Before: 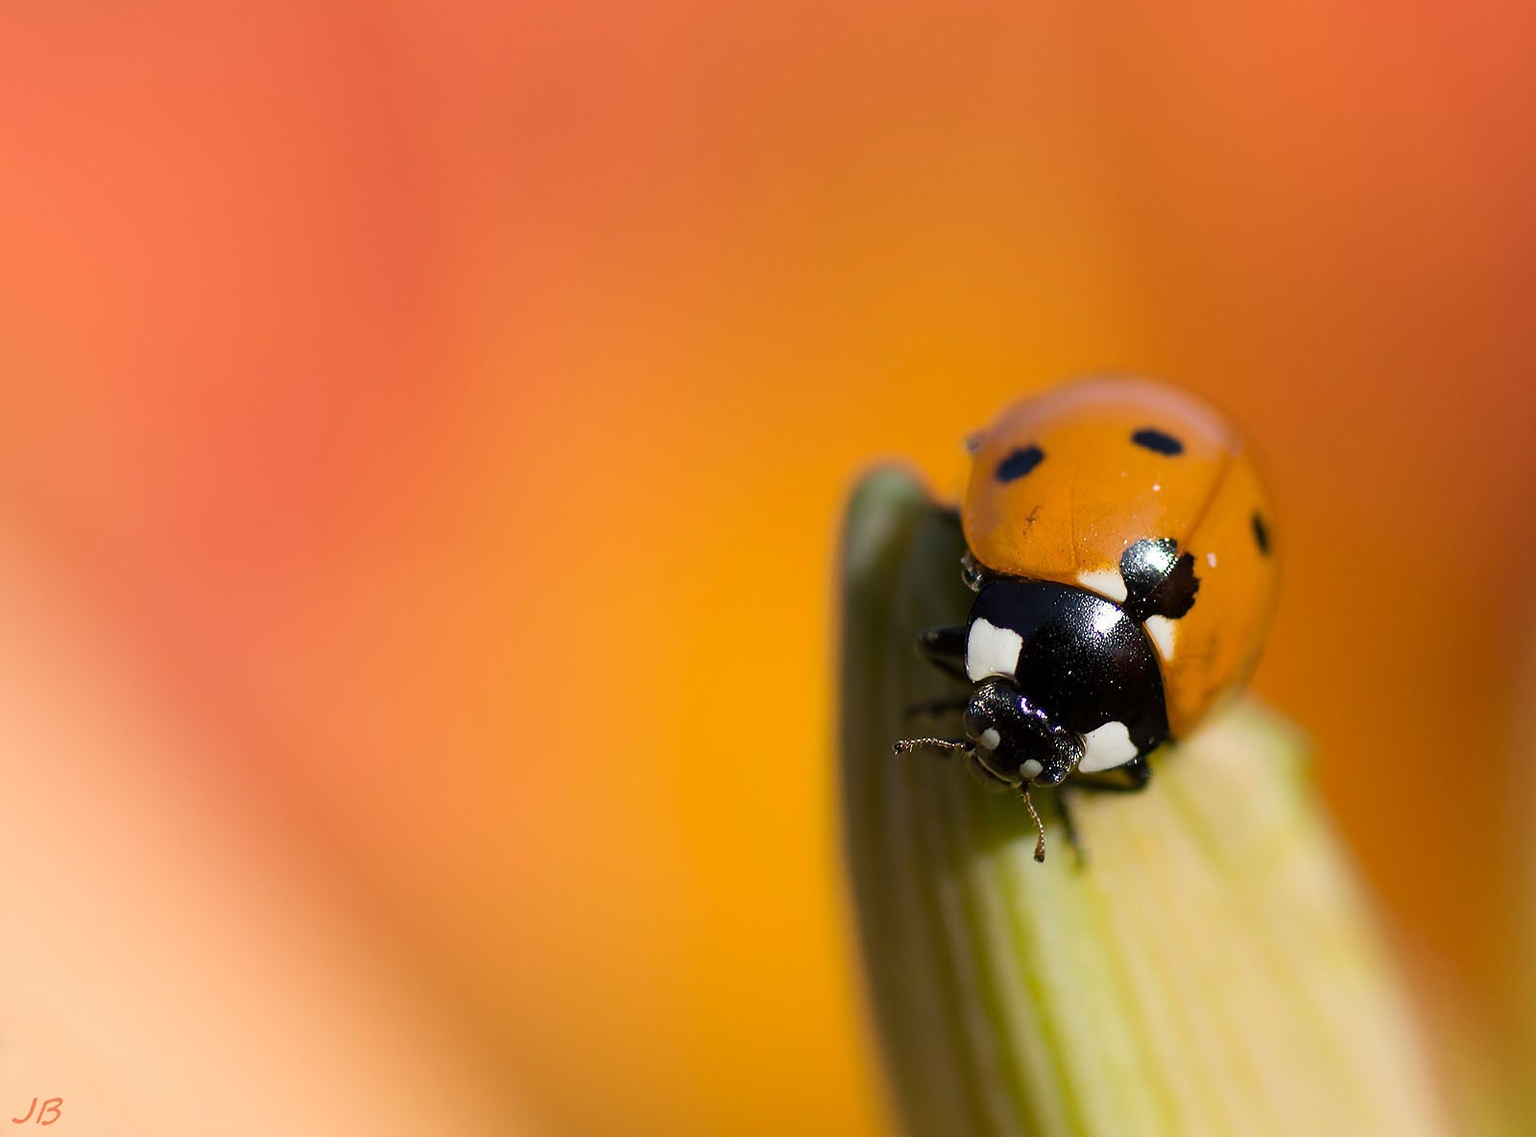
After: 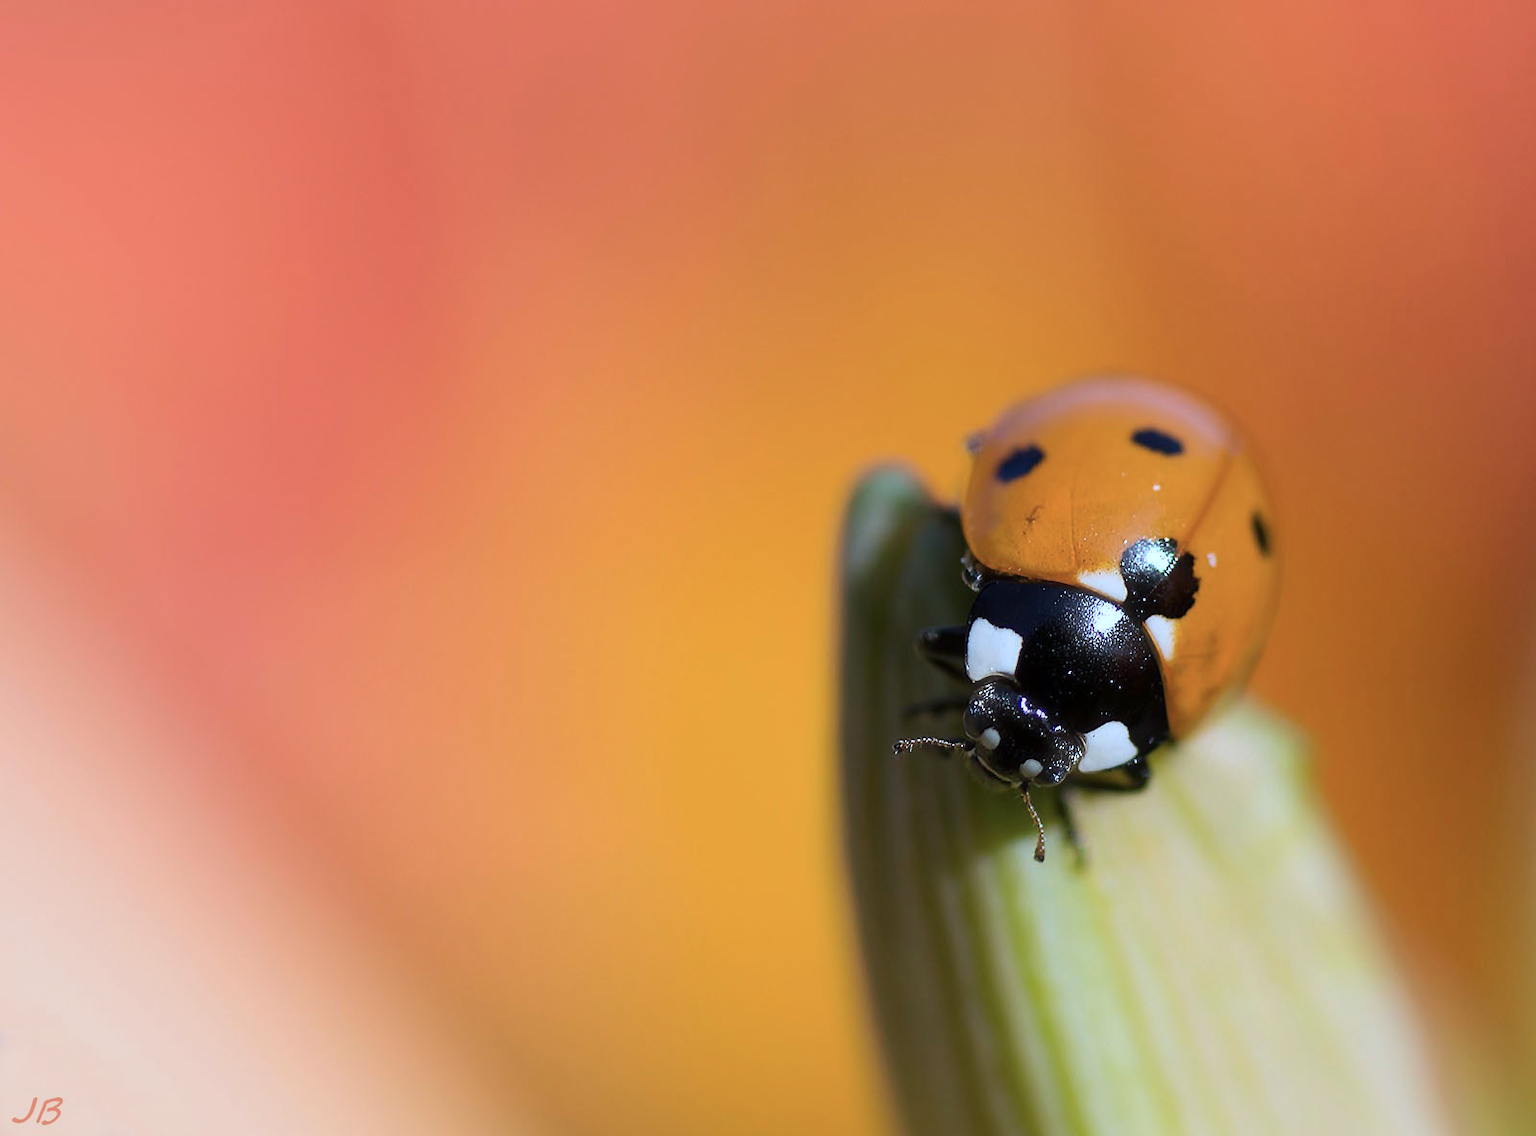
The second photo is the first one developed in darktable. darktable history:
haze removal: strength -0.038, adaptive false
color calibration: illuminant custom, x 0.392, y 0.392, temperature 3871.28 K
tone equalizer: edges refinement/feathering 500, mask exposure compensation -1.57 EV, preserve details no
